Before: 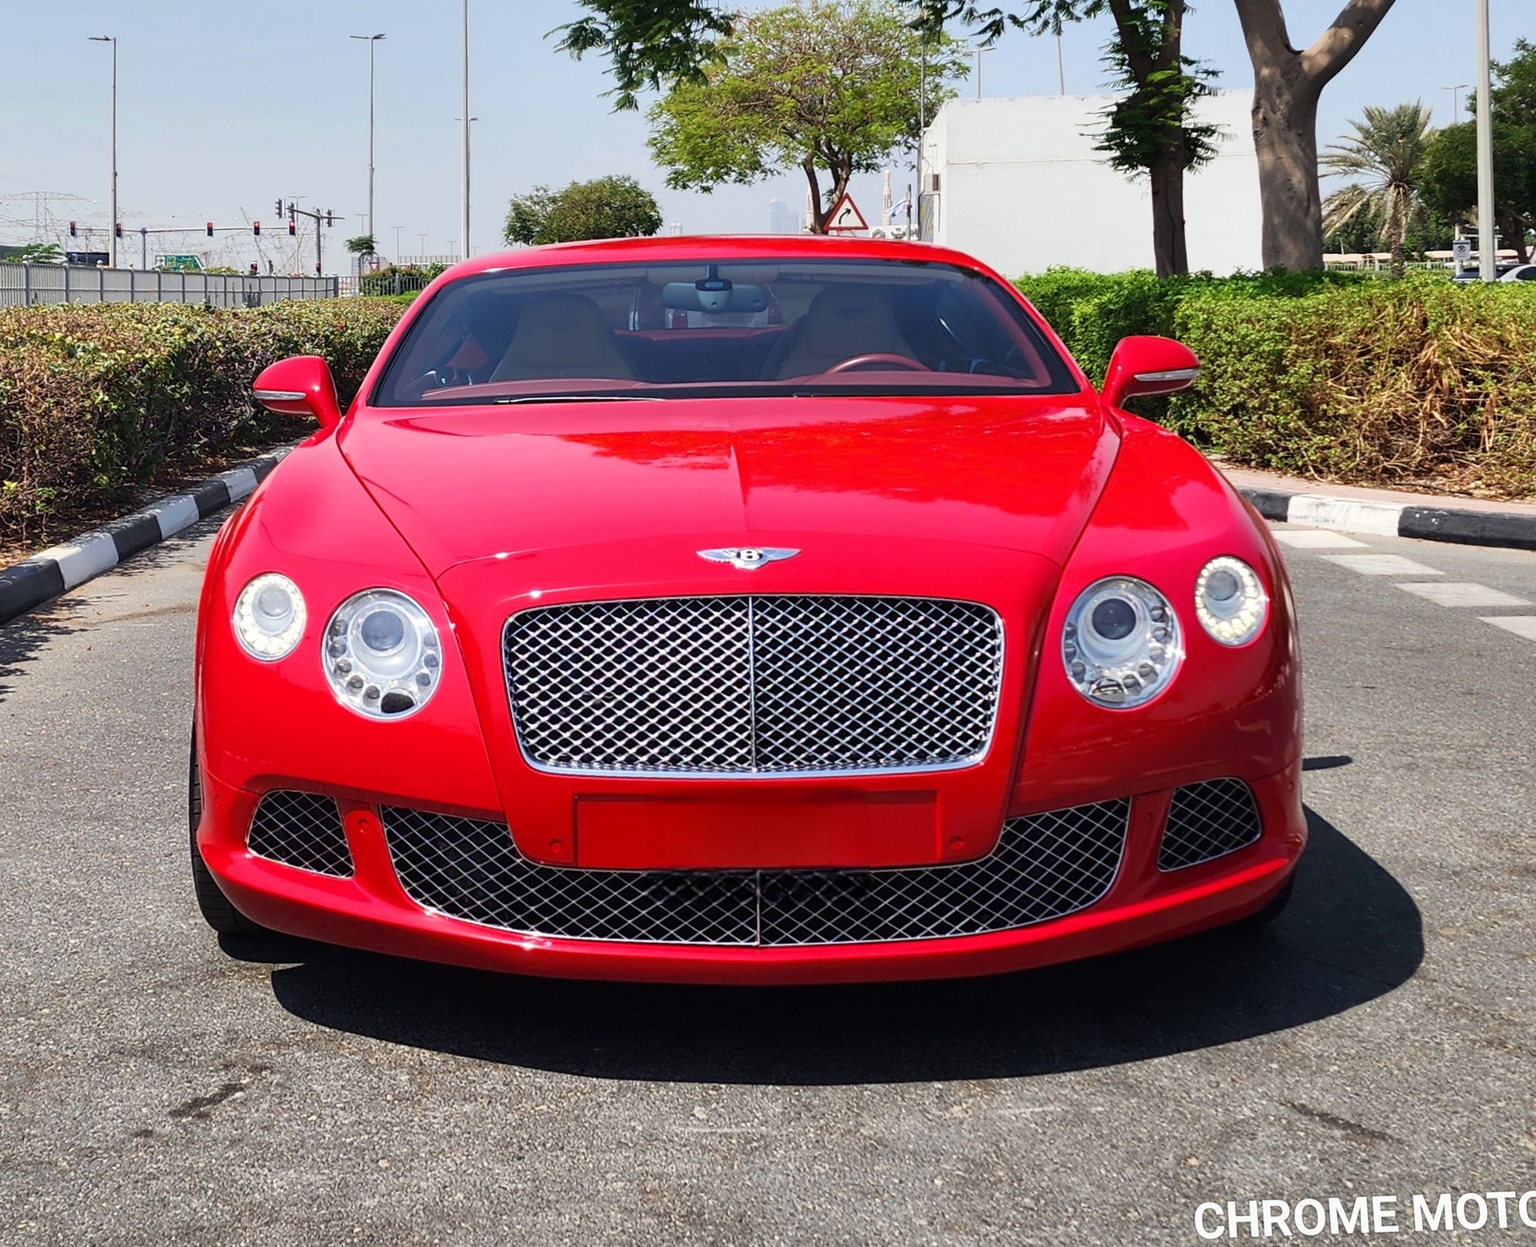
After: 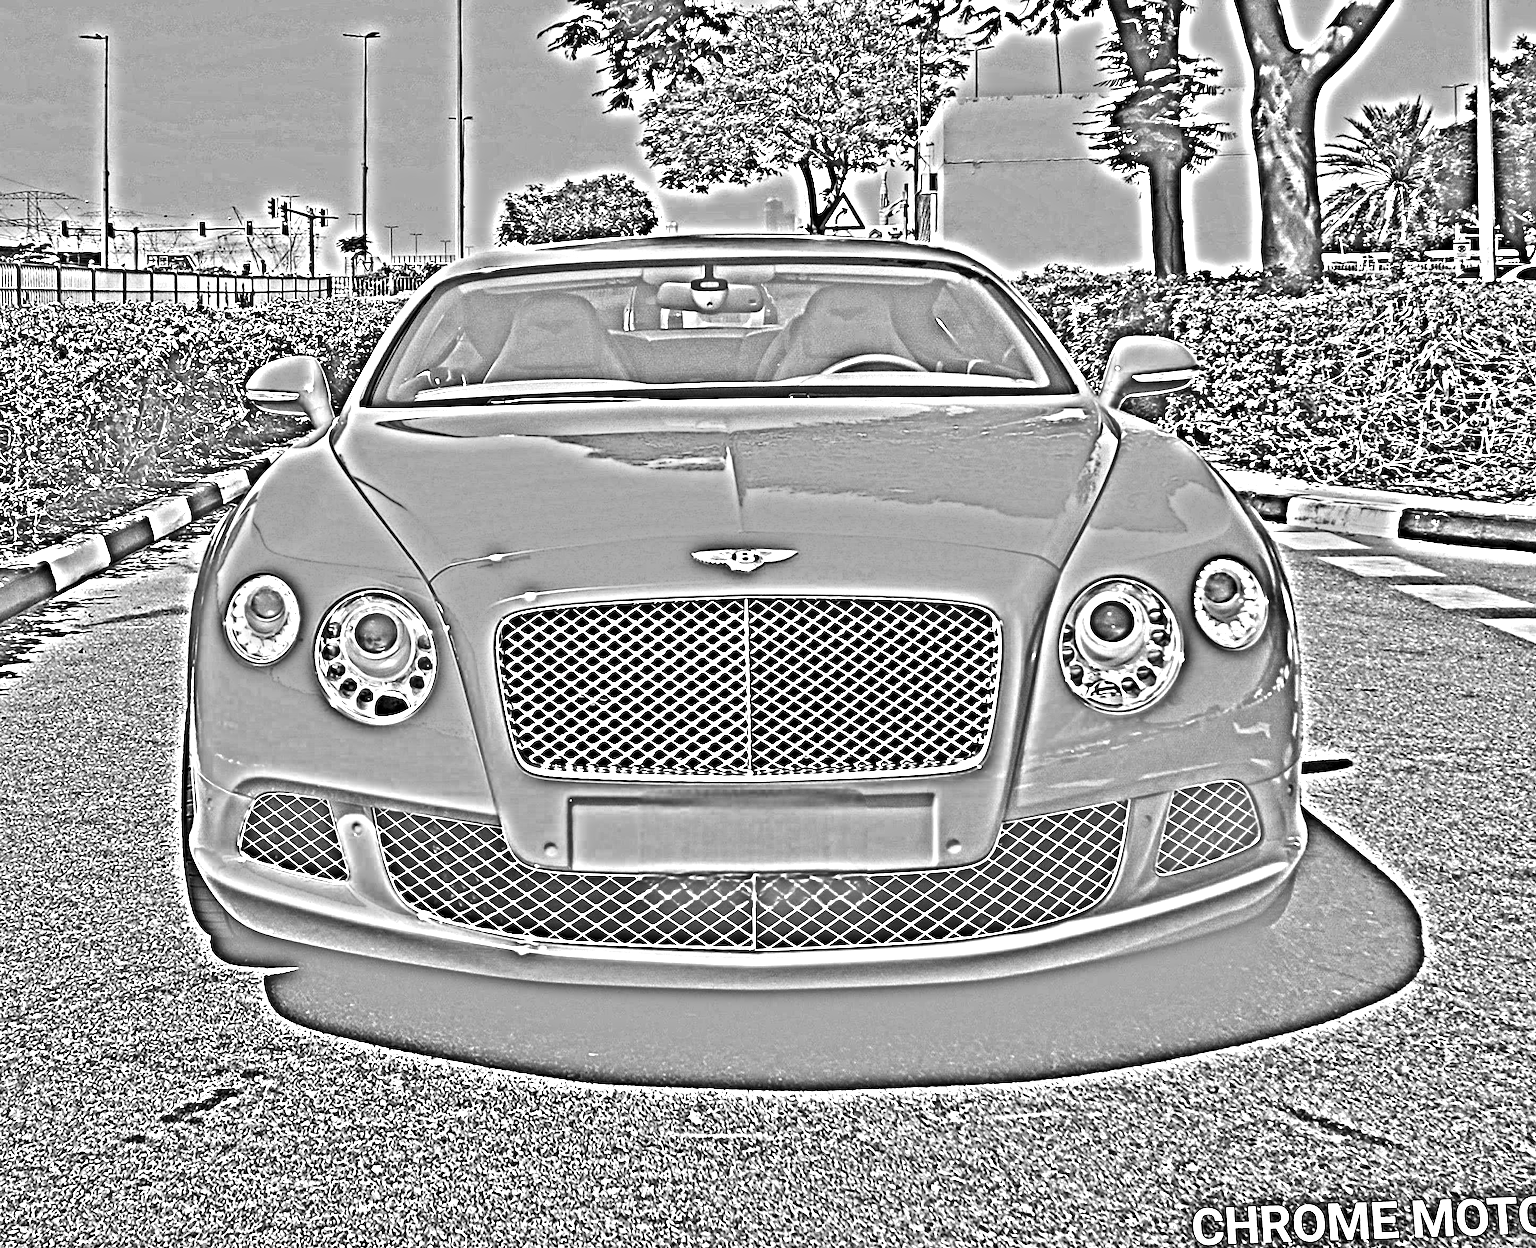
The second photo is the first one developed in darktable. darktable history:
crop and rotate: left 0.614%, top 0.179%, bottom 0.309%
highpass: on, module defaults
contrast brightness saturation: contrast 0.28
levels: levels [0.012, 0.367, 0.697]
